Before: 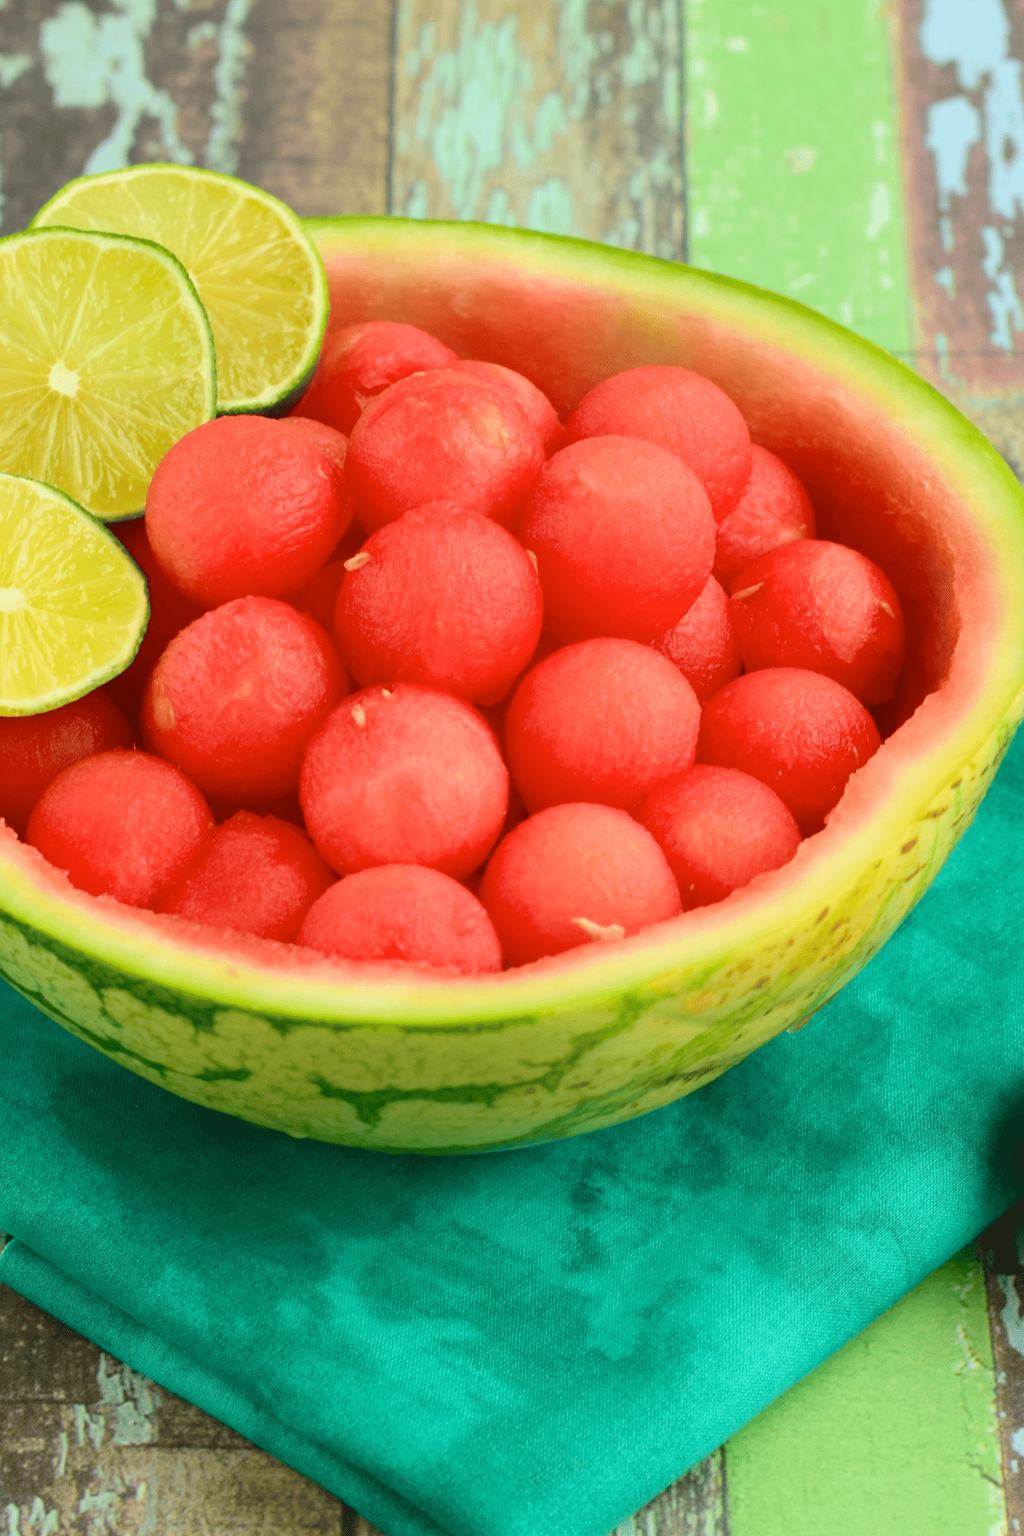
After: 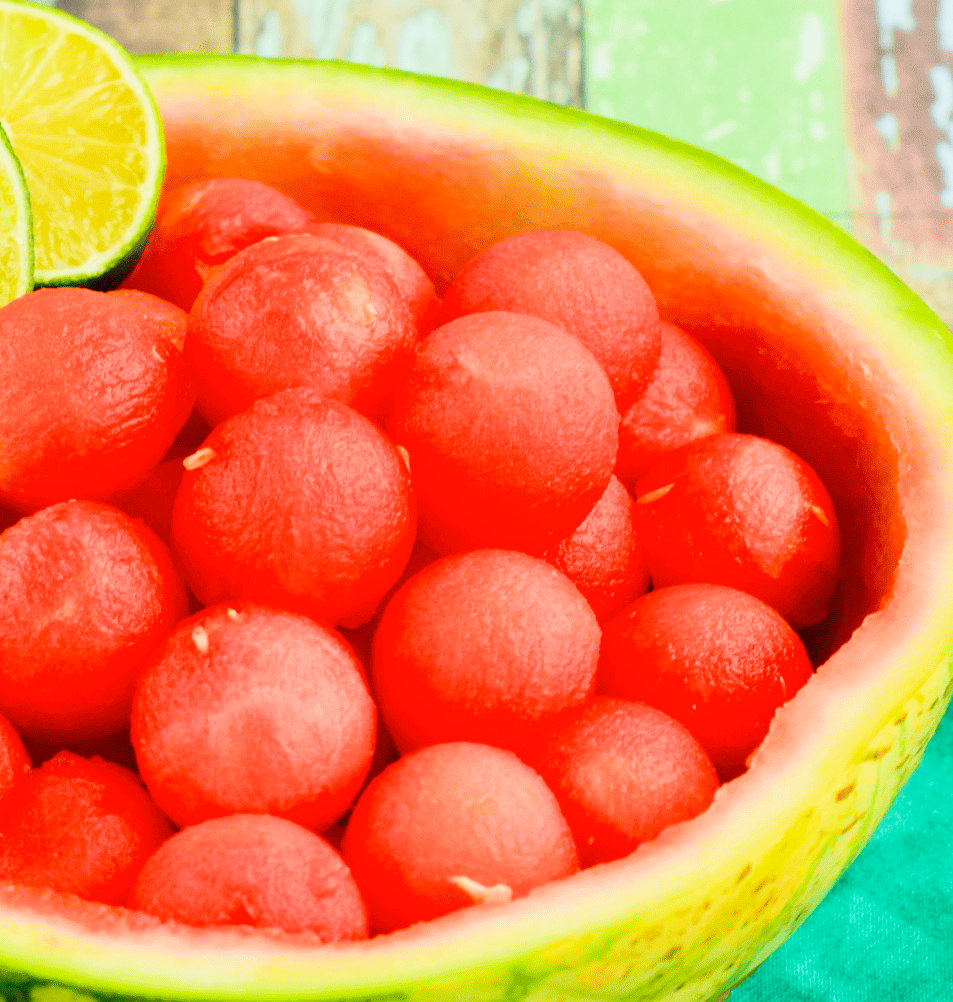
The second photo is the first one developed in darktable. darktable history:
sigmoid: contrast 1.86, skew 0.35
rgb levels: levels [[0.013, 0.434, 0.89], [0, 0.5, 1], [0, 0.5, 1]]
crop: left 18.38%, top 11.092%, right 2.134%, bottom 33.217%
